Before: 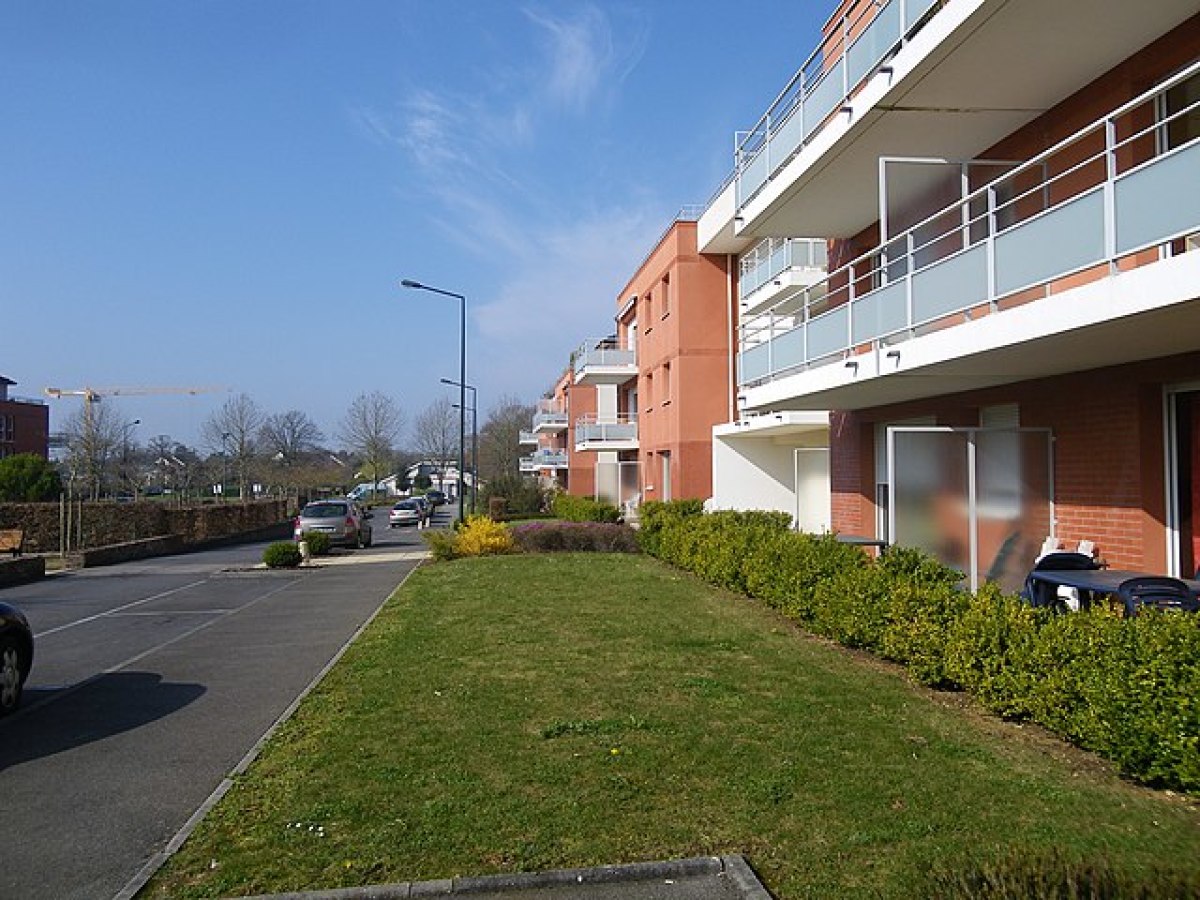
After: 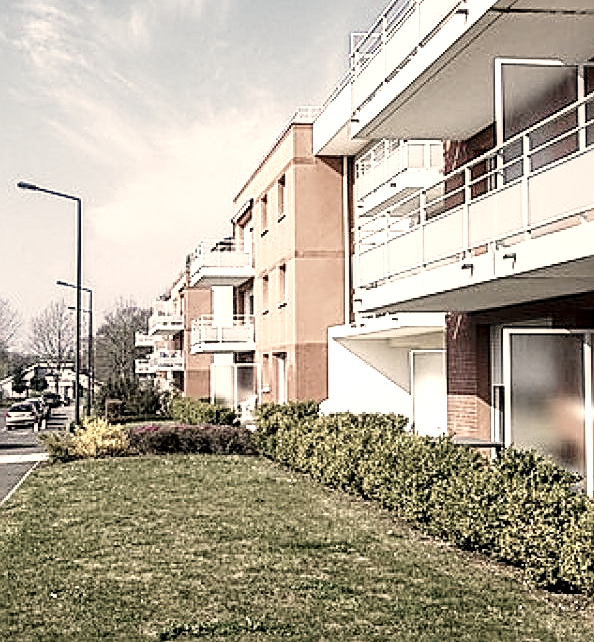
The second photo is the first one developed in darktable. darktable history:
exposure: black level correction 0.005, exposure 0.014 EV, compensate highlight preservation false
local contrast: detail 154%
color correction: highlights a* 15, highlights b* 31.55
crop: left 32.075%, top 10.976%, right 18.355%, bottom 17.596%
color zones: curves: ch1 [(0, 0.34) (0.143, 0.164) (0.286, 0.152) (0.429, 0.176) (0.571, 0.173) (0.714, 0.188) (0.857, 0.199) (1, 0.34)]
sharpen: radius 2.676, amount 0.669
base curve: curves: ch0 [(0, 0) (0.026, 0.03) (0.109, 0.232) (0.351, 0.748) (0.669, 0.968) (1, 1)], preserve colors none
